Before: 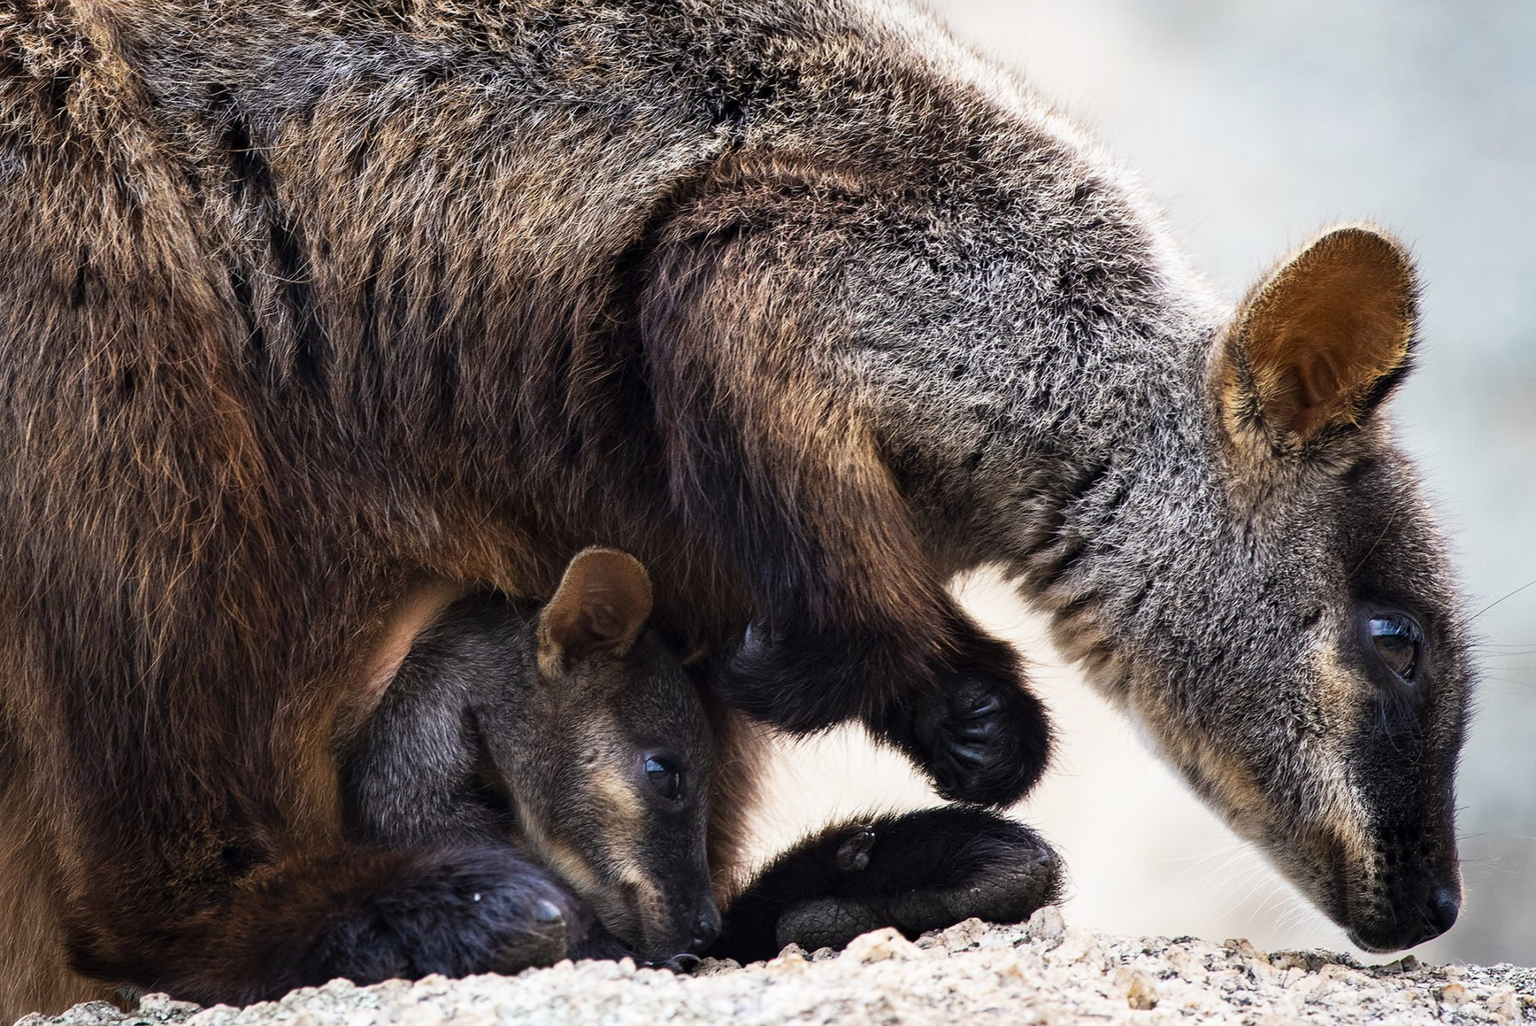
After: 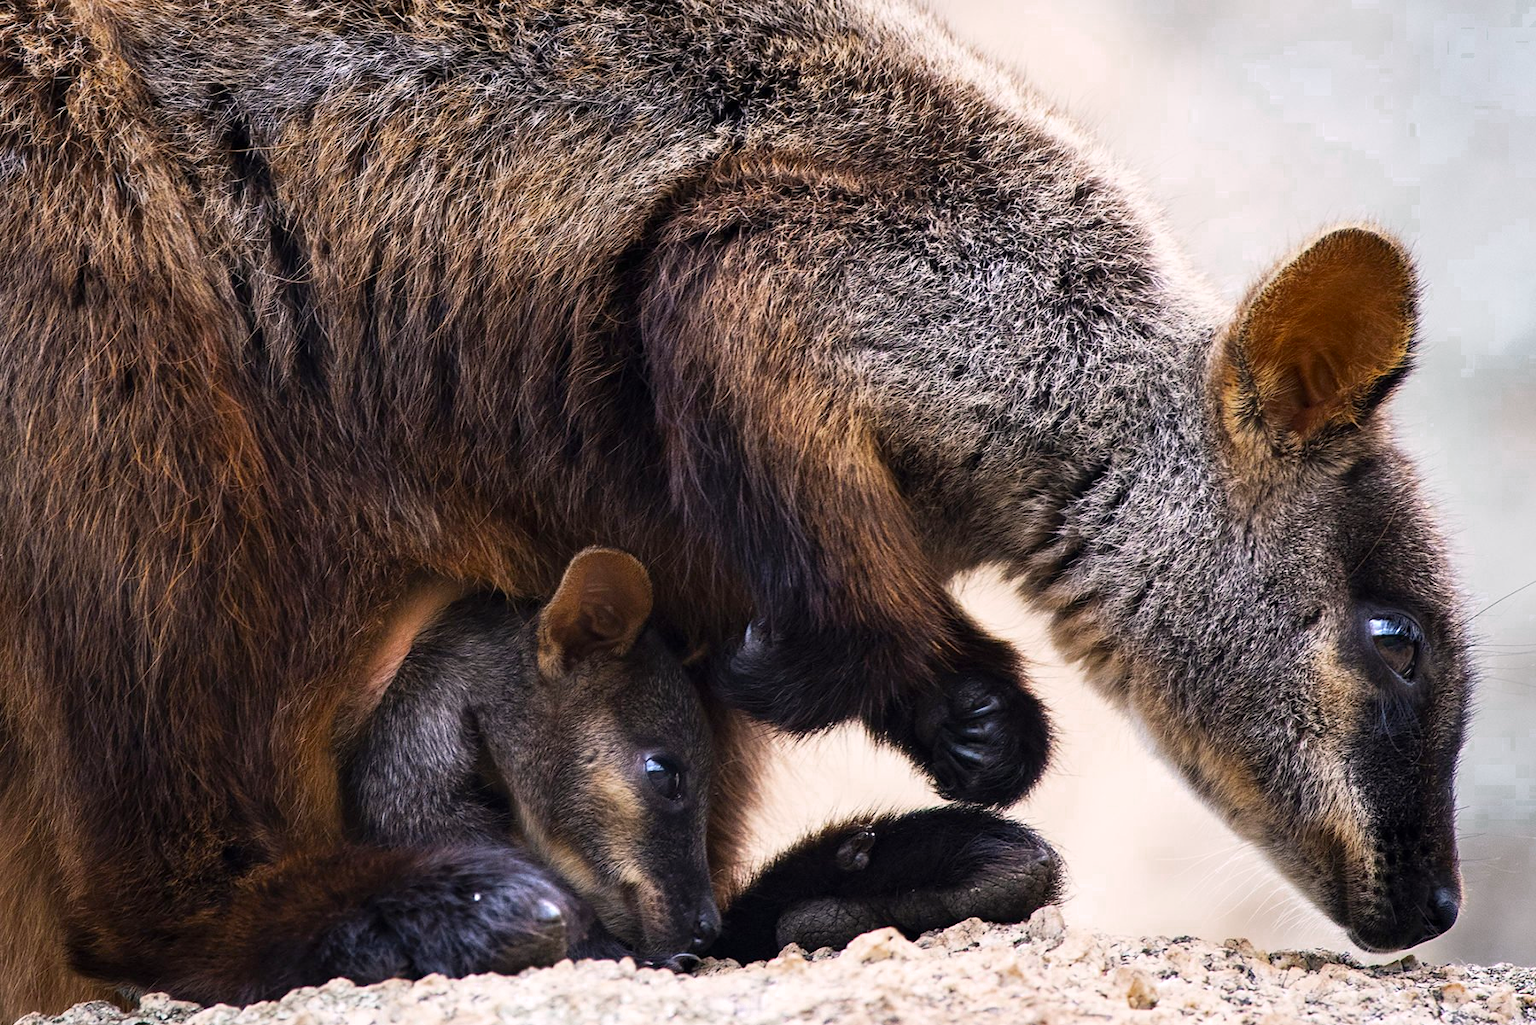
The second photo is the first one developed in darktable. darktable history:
color zones: curves: ch0 [(0.203, 0.433) (0.607, 0.517) (0.697, 0.696) (0.705, 0.897)]
color correction: highlights a* 3.38, highlights b* 1.85, saturation 1.21
